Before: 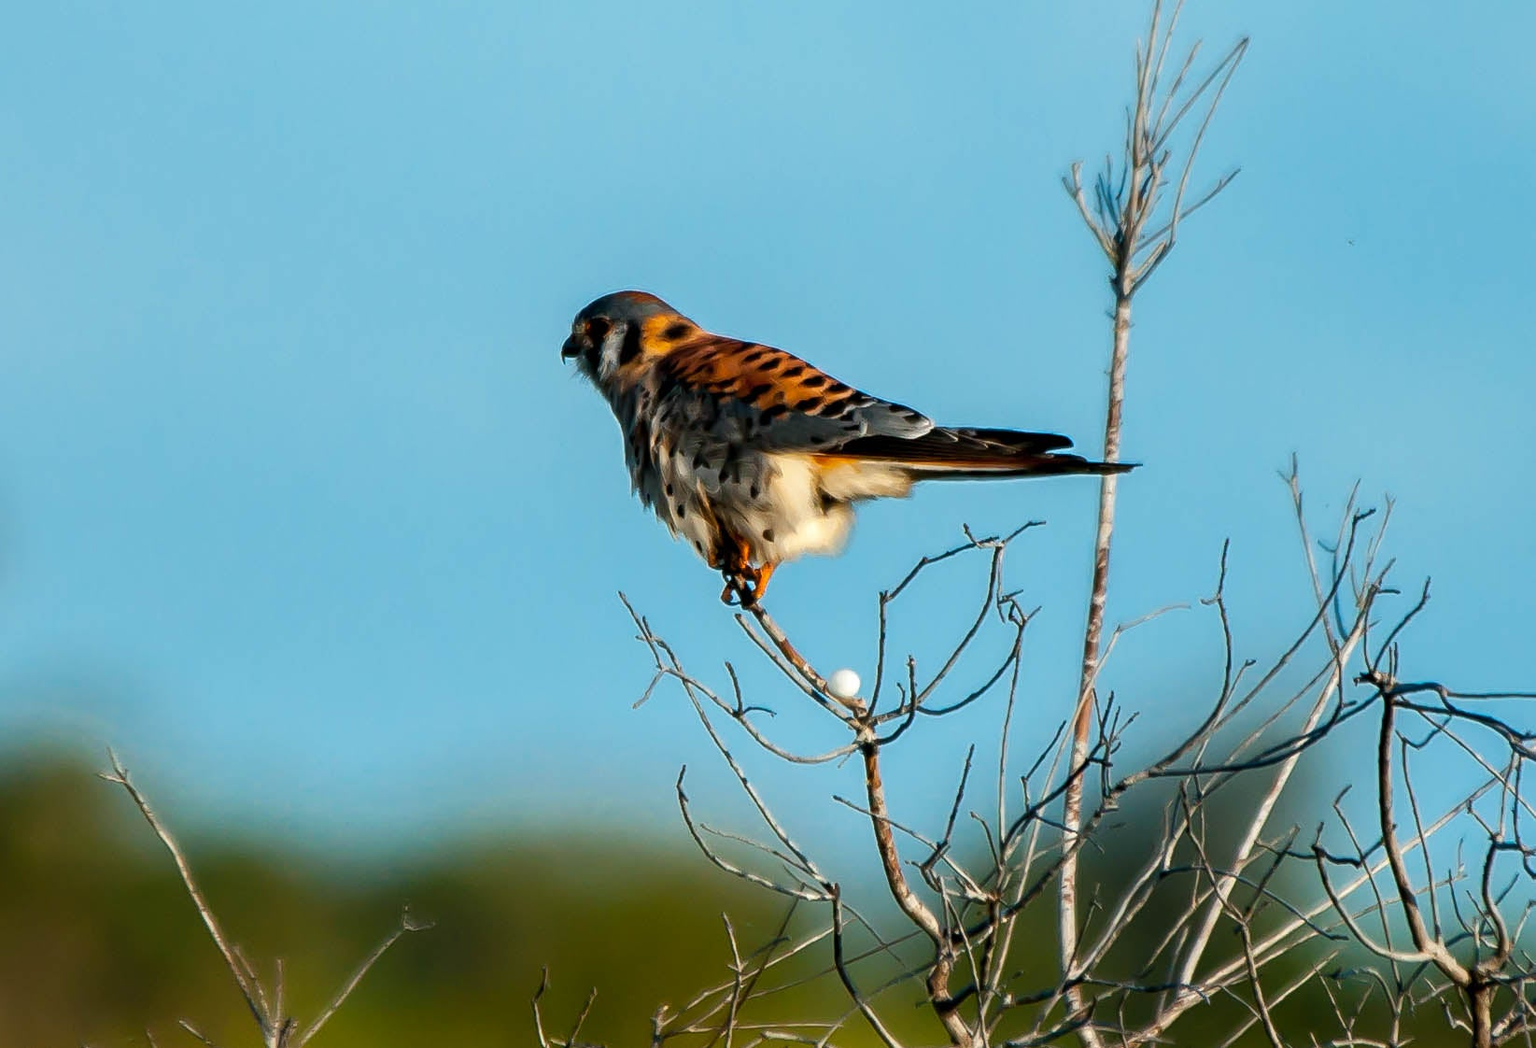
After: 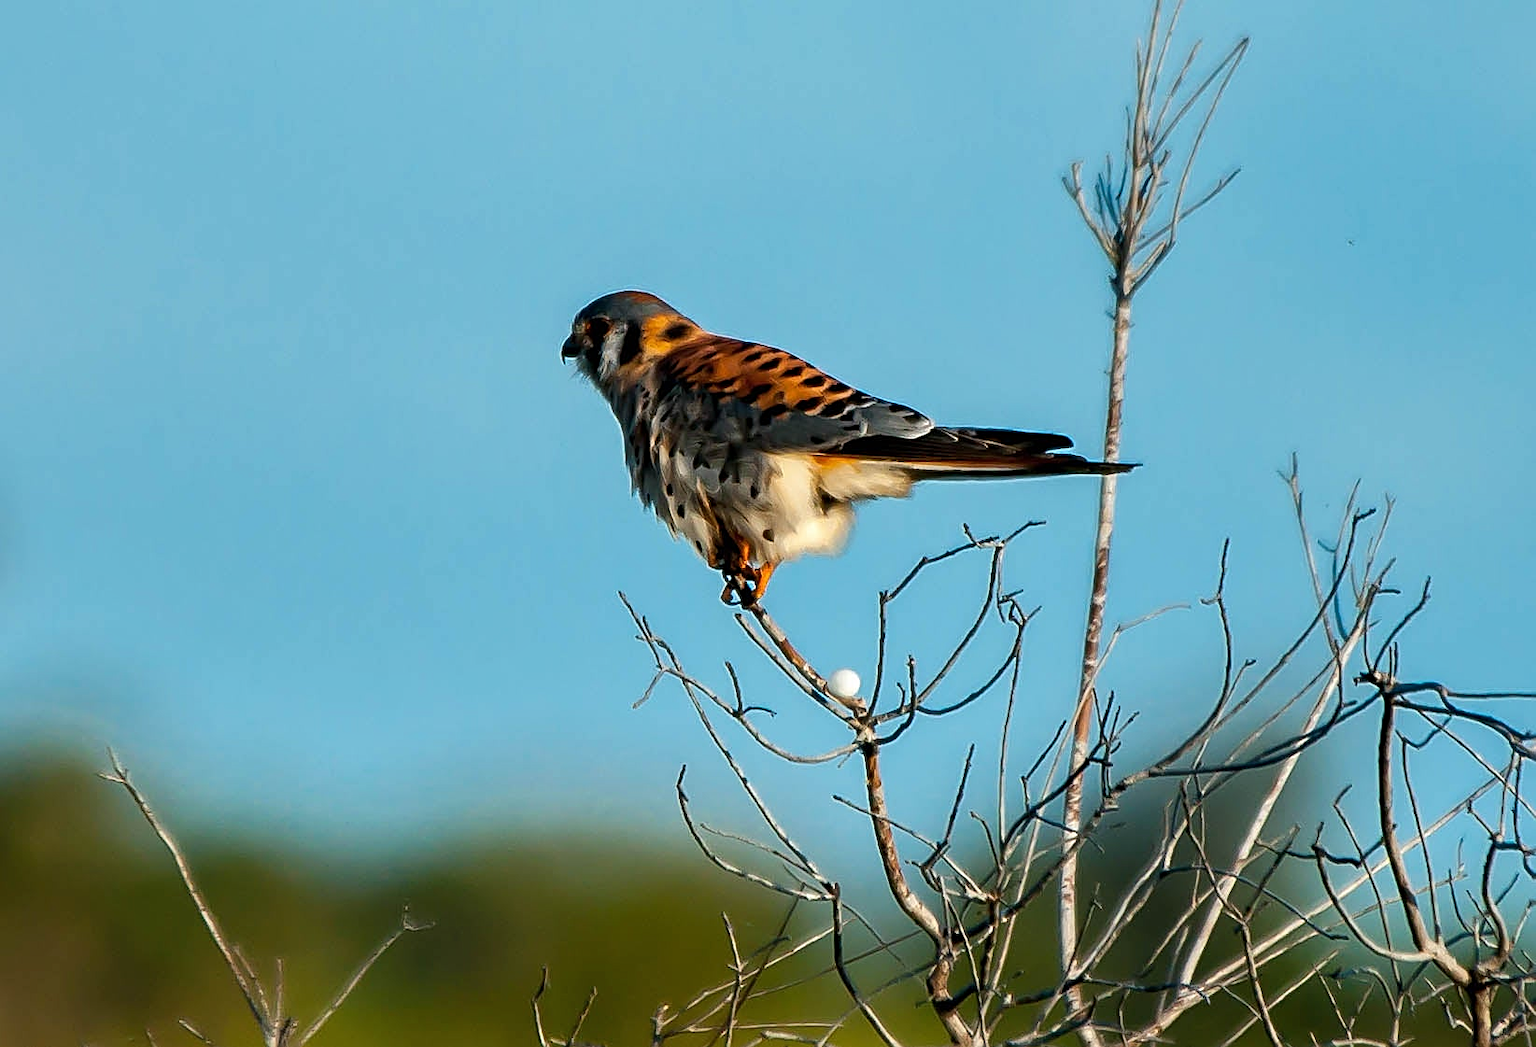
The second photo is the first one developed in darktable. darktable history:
shadows and highlights: shadows 35, highlights -35, soften with gaussian
sharpen: on, module defaults
